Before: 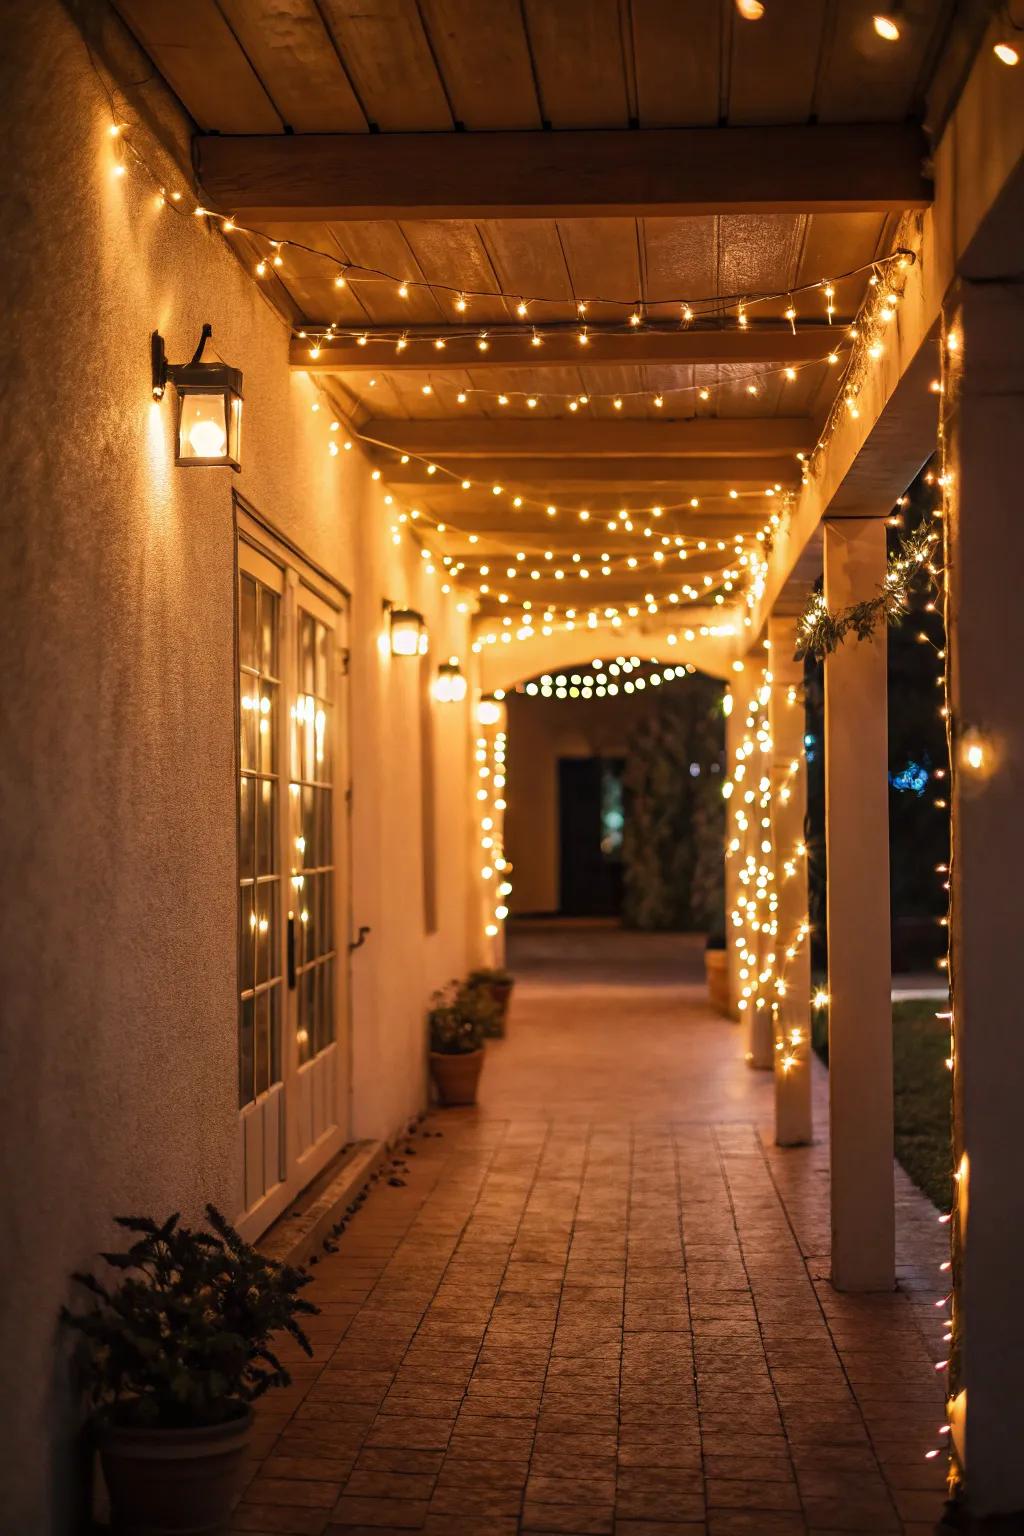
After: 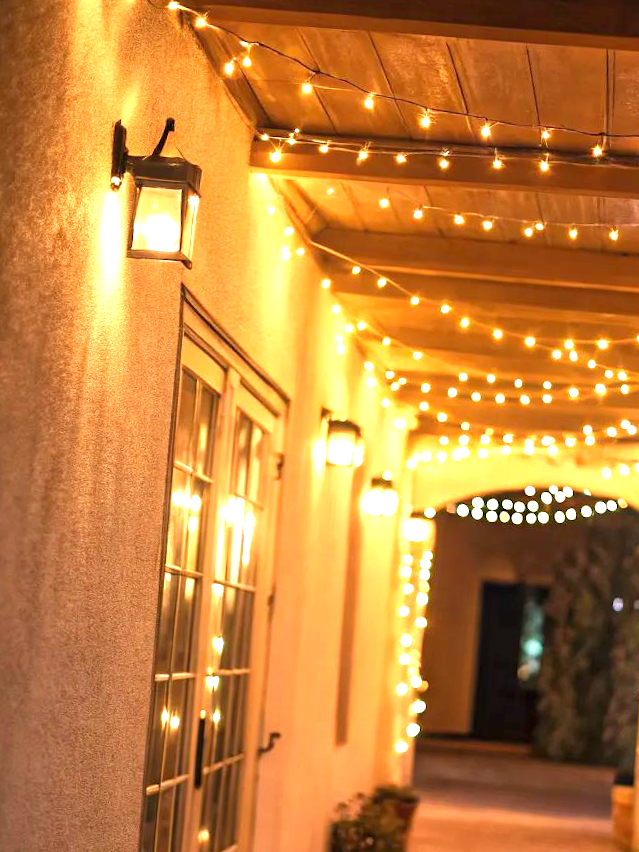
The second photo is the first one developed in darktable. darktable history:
exposure: black level correction 0.001, exposure 1.05 EV, compensate exposure bias true, compensate highlight preservation false
crop and rotate: angle -4.99°, left 2.122%, top 6.945%, right 27.566%, bottom 30.519%
